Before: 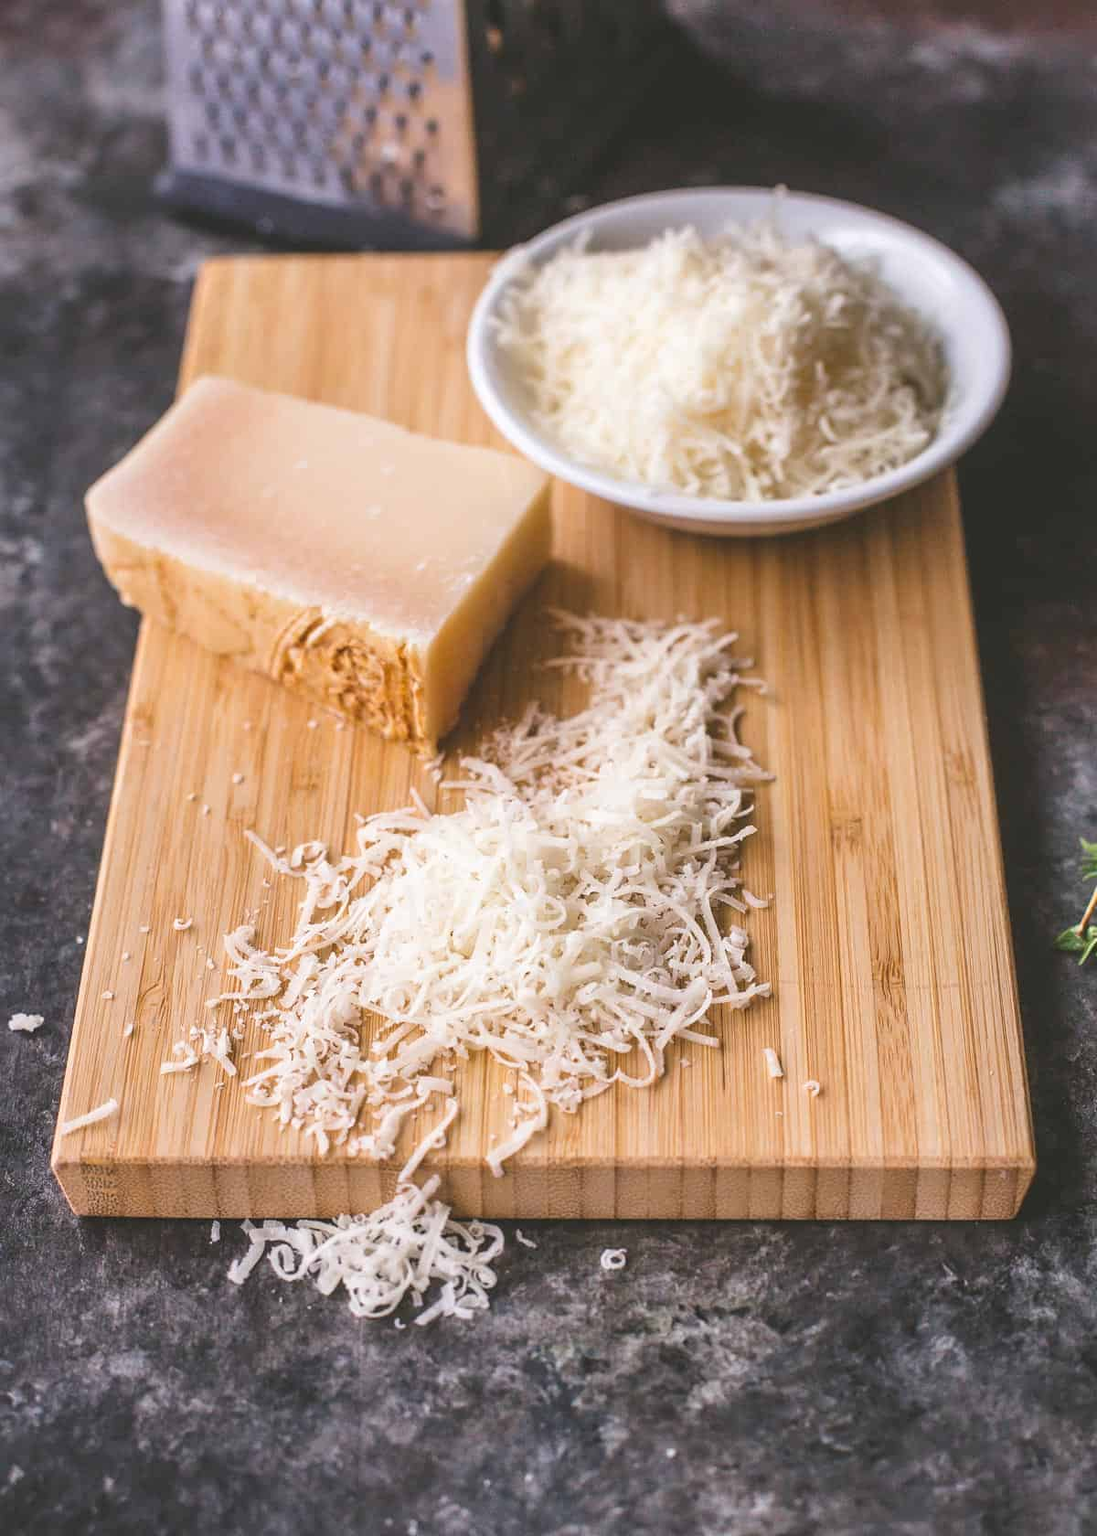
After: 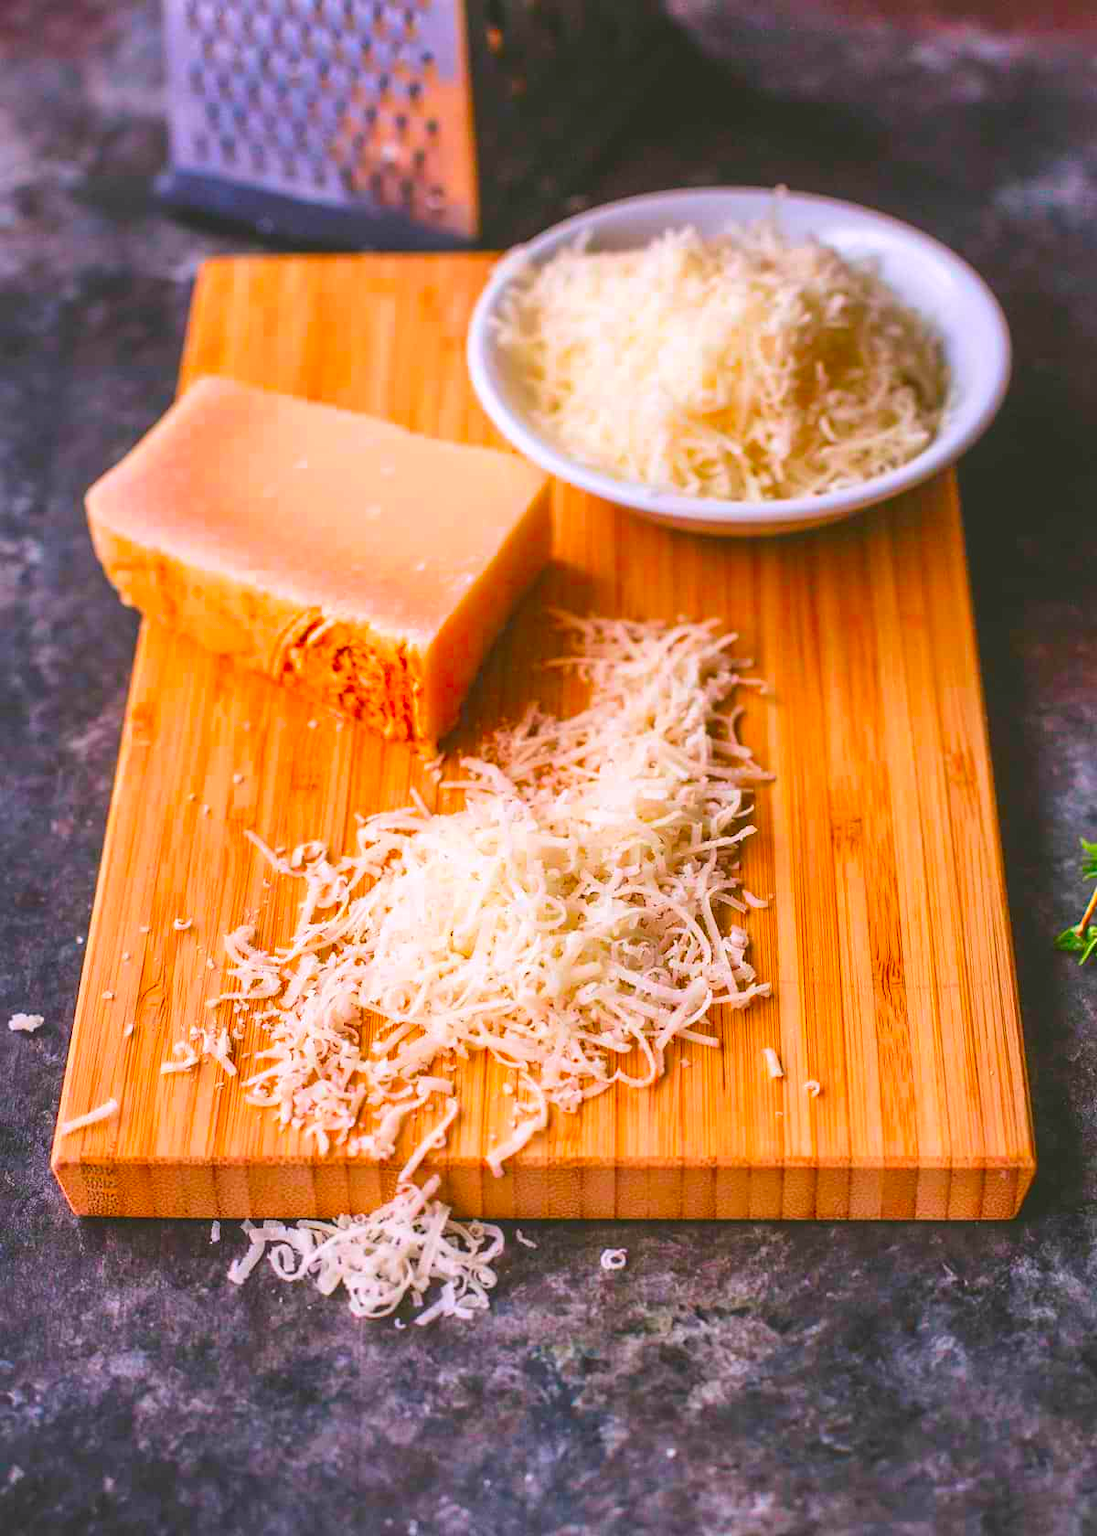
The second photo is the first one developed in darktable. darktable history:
color correction: highlights a* 1.53, highlights b* -1.74, saturation 2.5
